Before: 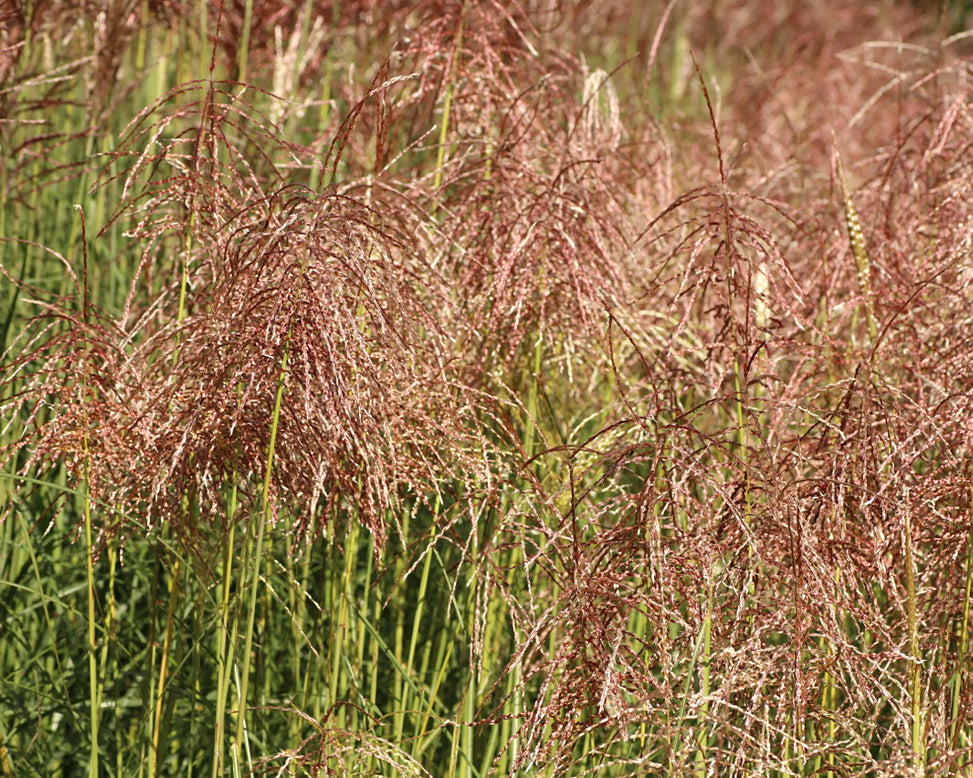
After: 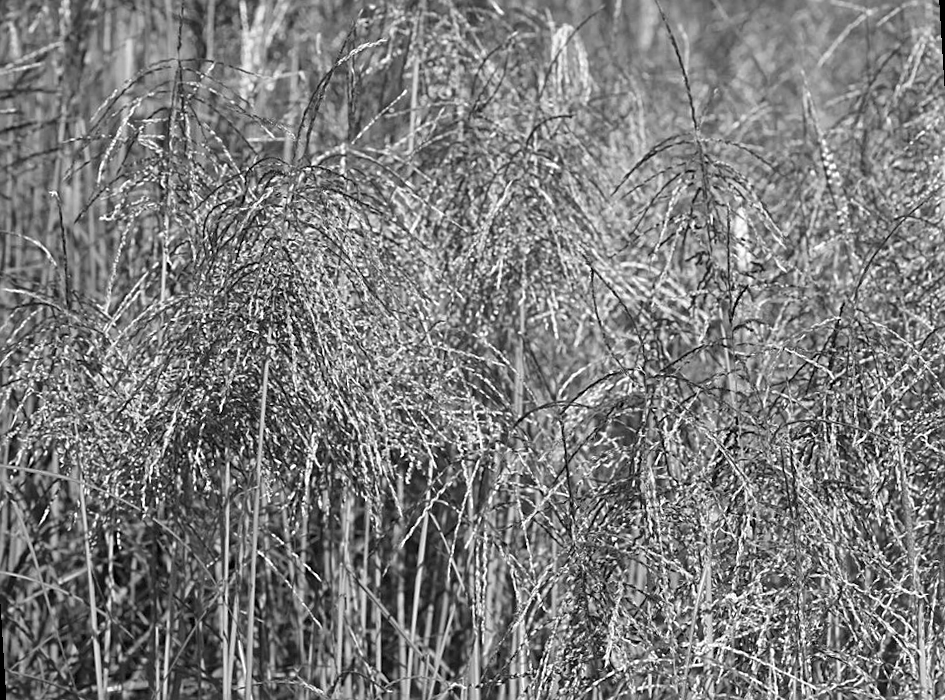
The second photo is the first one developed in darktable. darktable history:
rotate and perspective: rotation -3.52°, crop left 0.036, crop right 0.964, crop top 0.081, crop bottom 0.919
monochrome: a -4.13, b 5.16, size 1
sharpen: radius 2.167, amount 0.381, threshold 0
